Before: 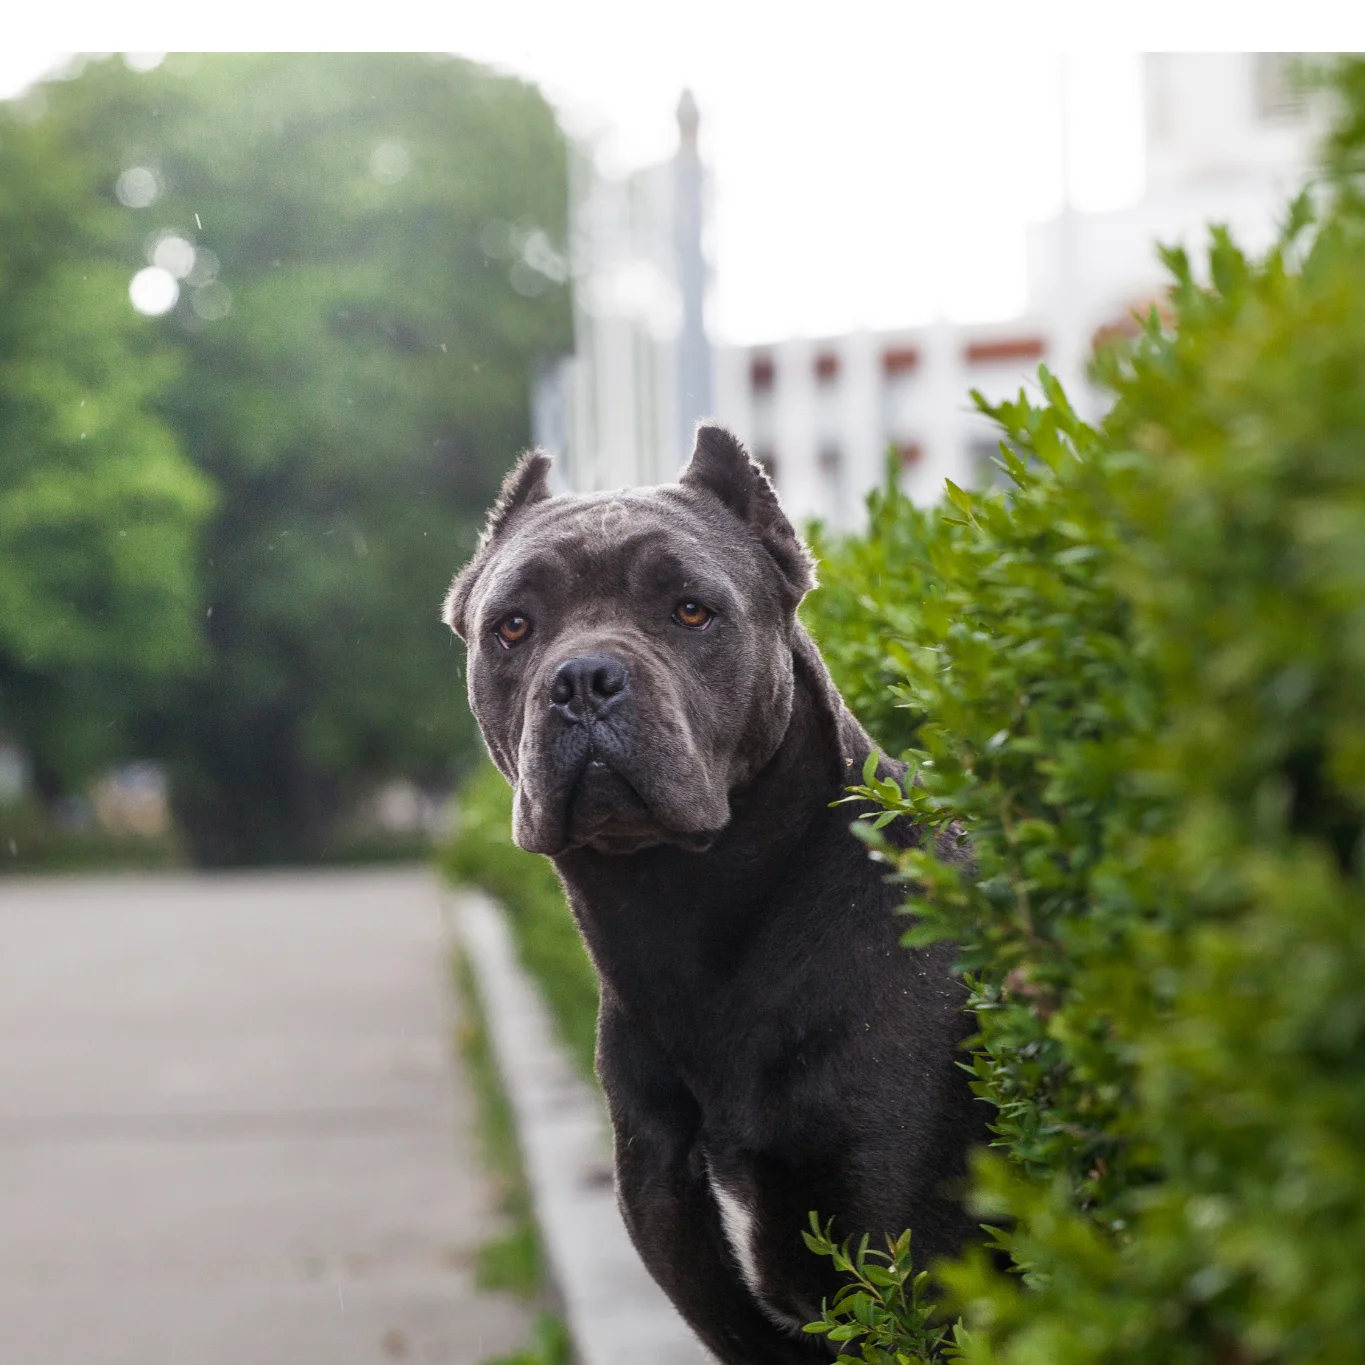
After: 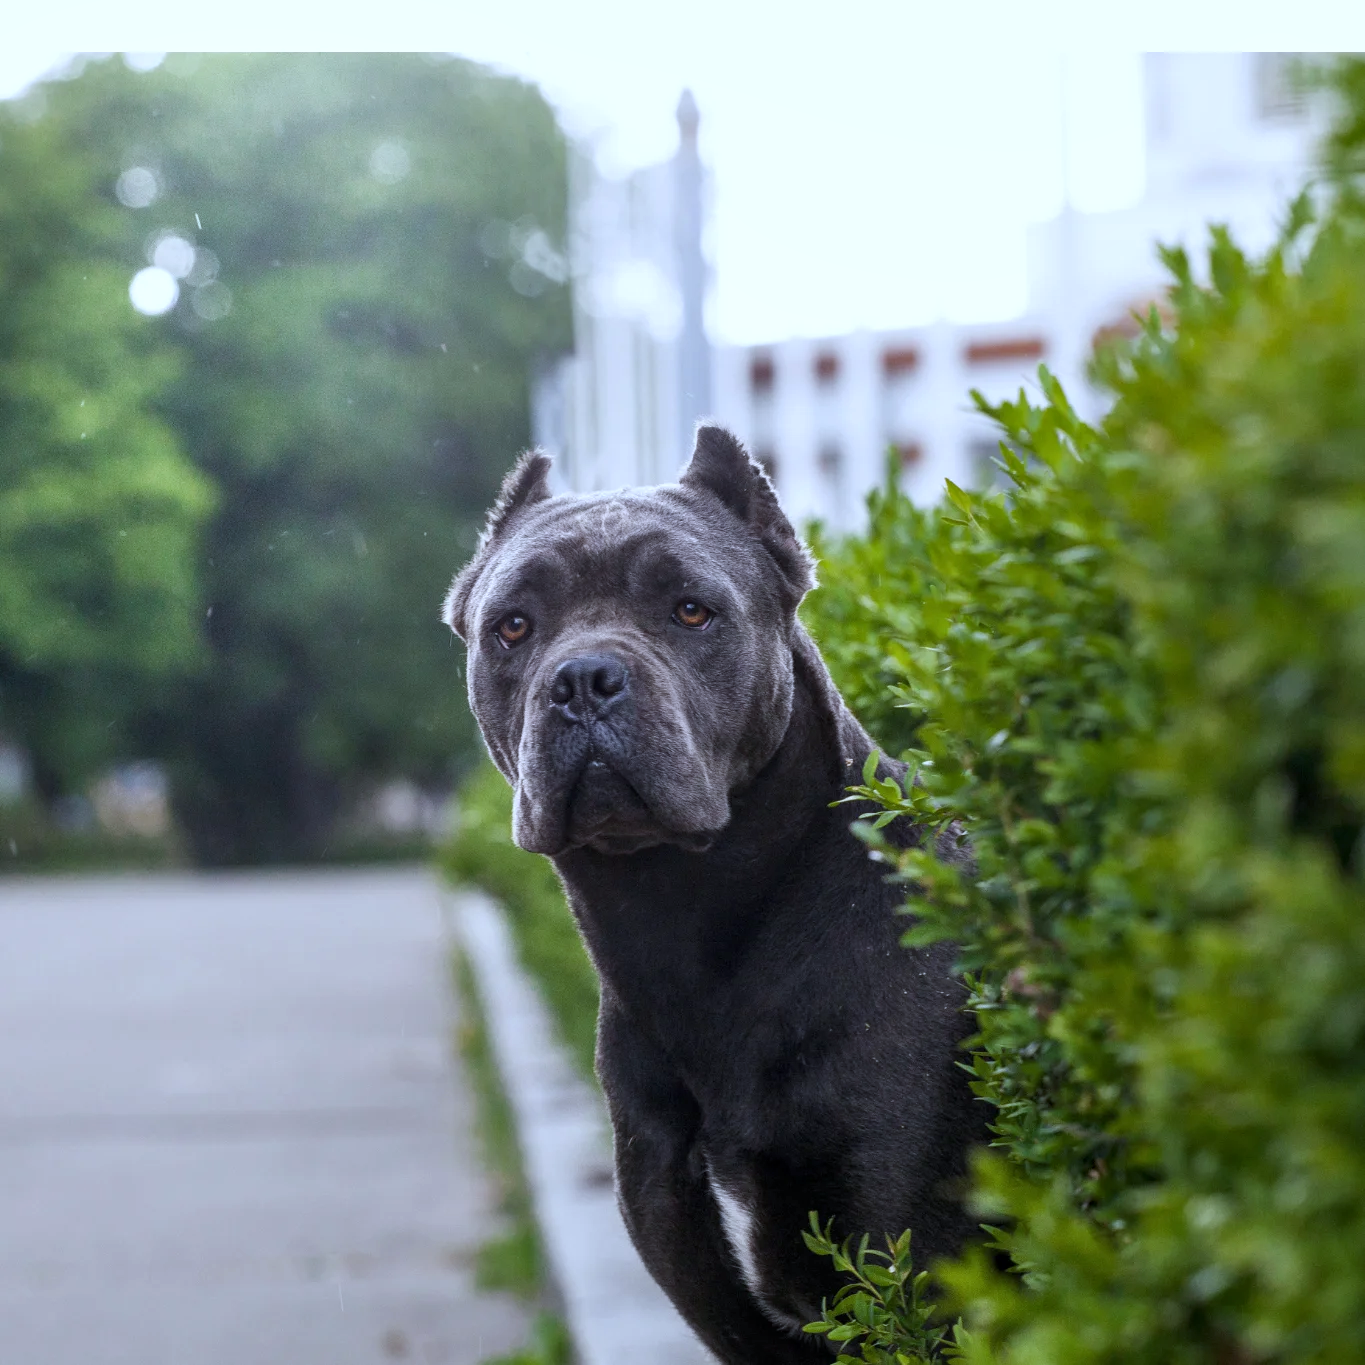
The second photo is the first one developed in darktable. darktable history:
local contrast: highlights 100%, shadows 100%, detail 120%, midtone range 0.2
white balance: red 0.926, green 1.003, blue 1.133
